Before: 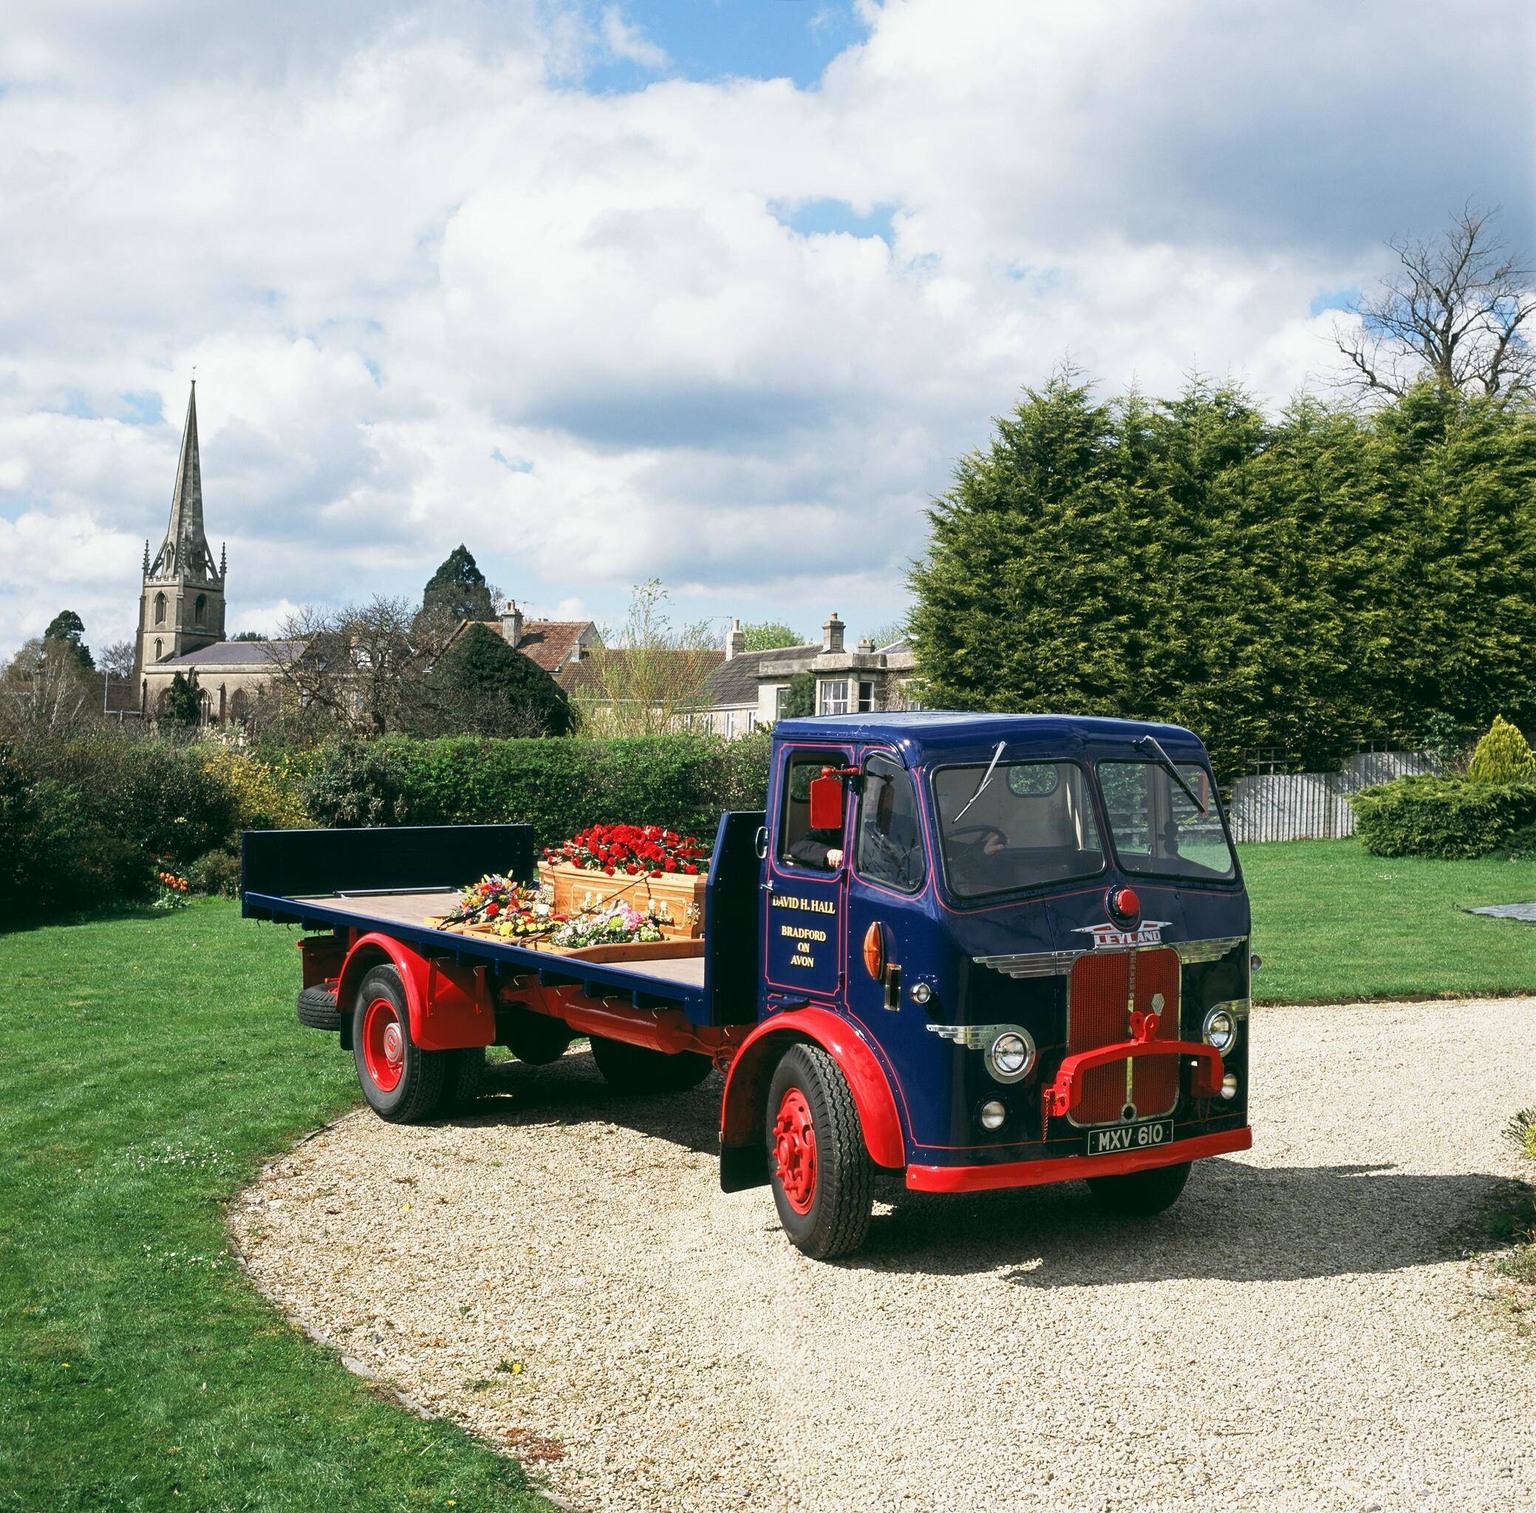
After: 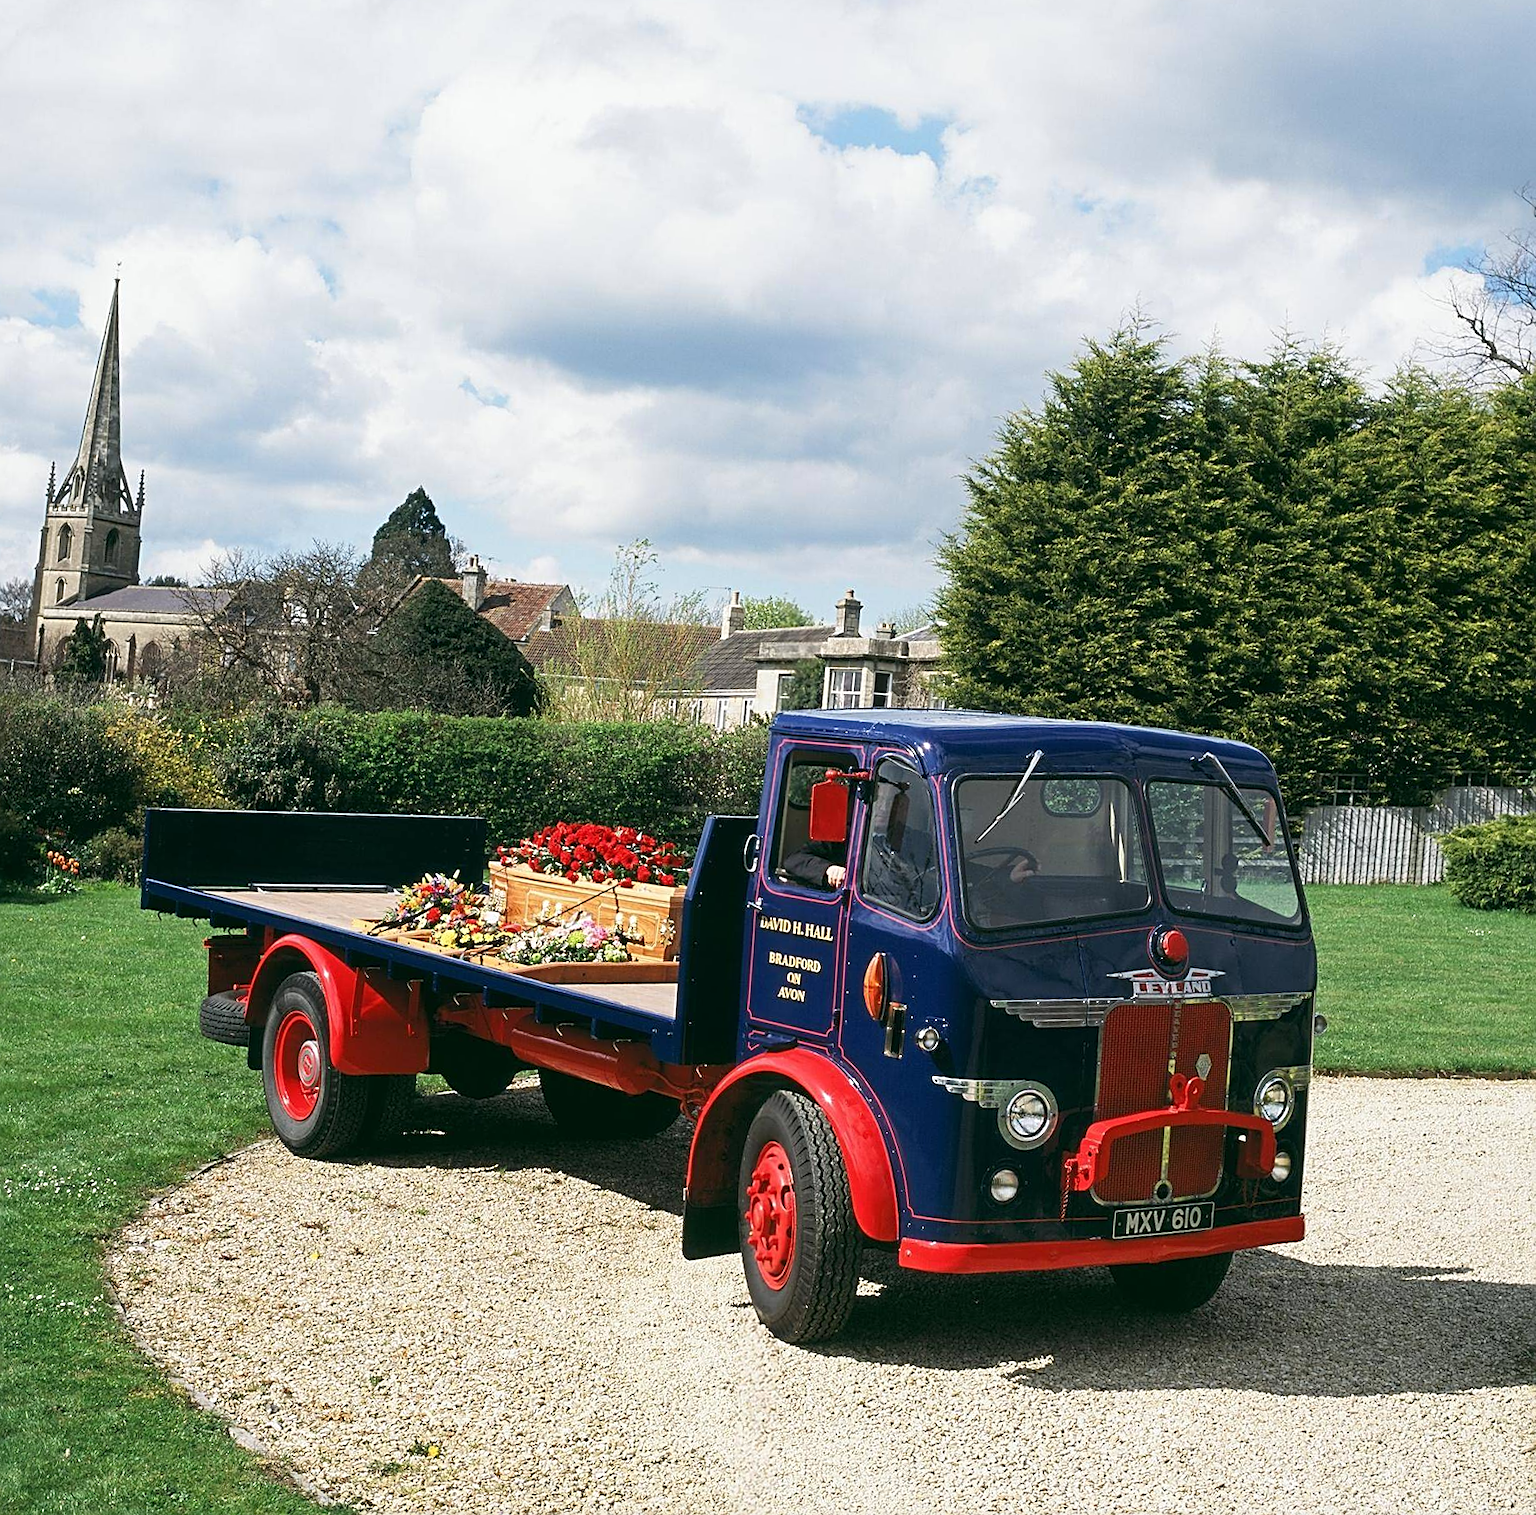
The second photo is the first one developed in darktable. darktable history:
crop and rotate: angle -3.05°, left 5.165%, top 5.178%, right 4.665%, bottom 4.526%
sharpen: on, module defaults
